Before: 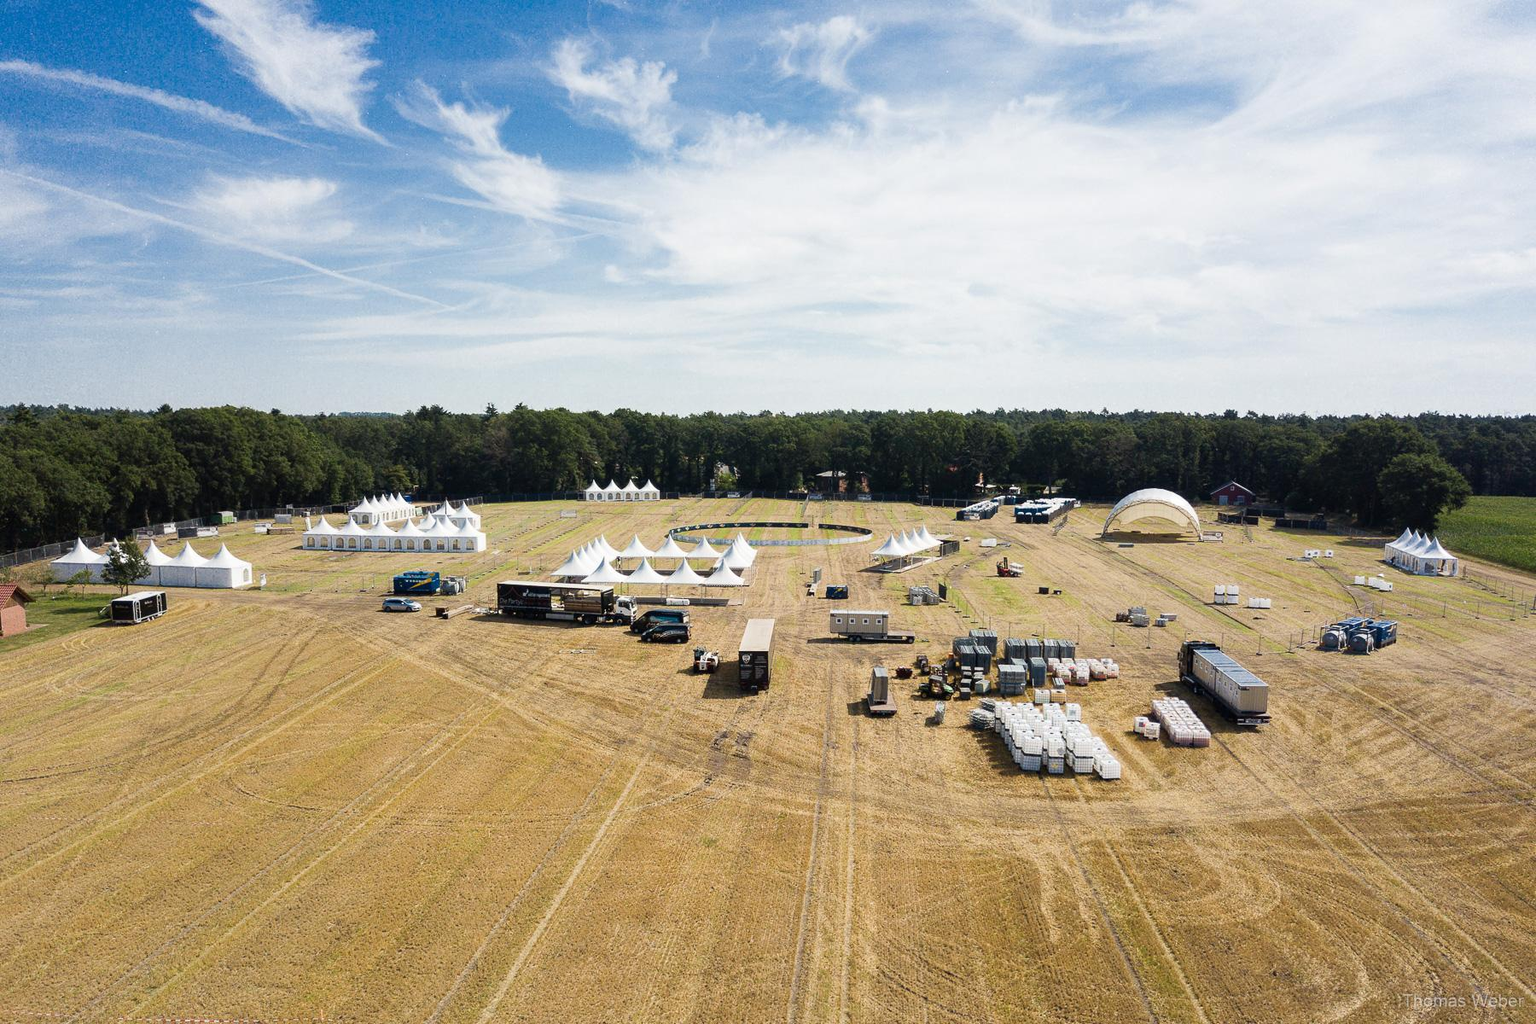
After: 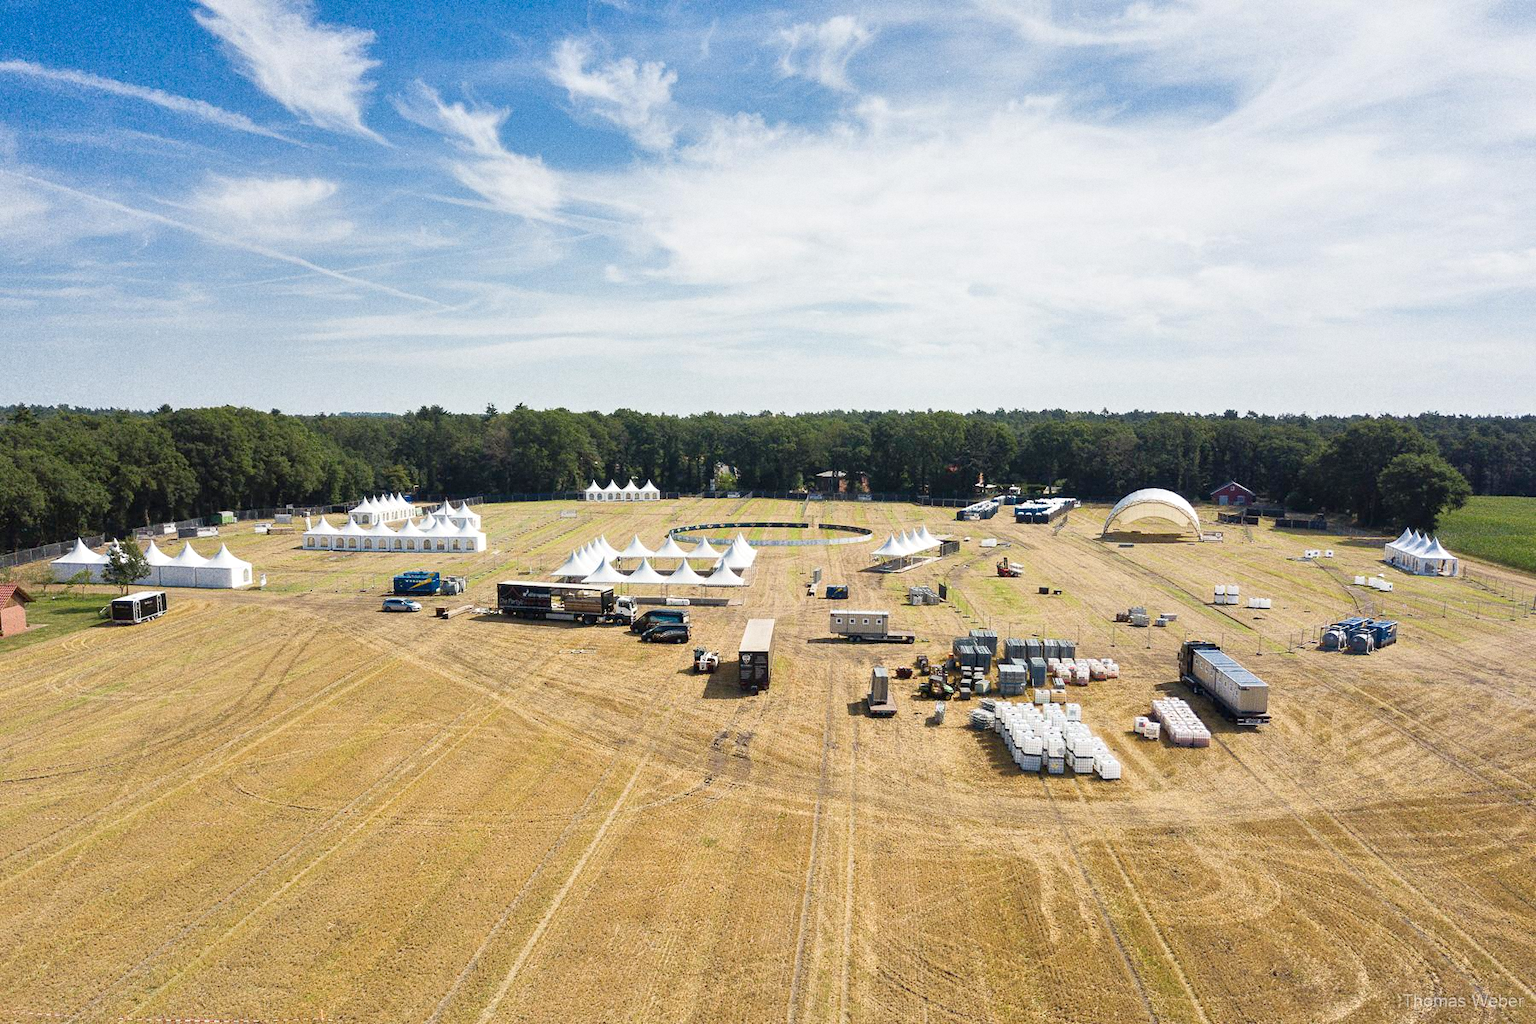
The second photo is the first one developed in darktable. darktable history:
tone equalizer: -8 EV 1 EV, -7 EV 1 EV, -6 EV 1 EV, -5 EV 1 EV, -4 EV 1 EV, -3 EV 0.75 EV, -2 EV 0.5 EV, -1 EV 0.25 EV
grain: coarseness 0.47 ISO
